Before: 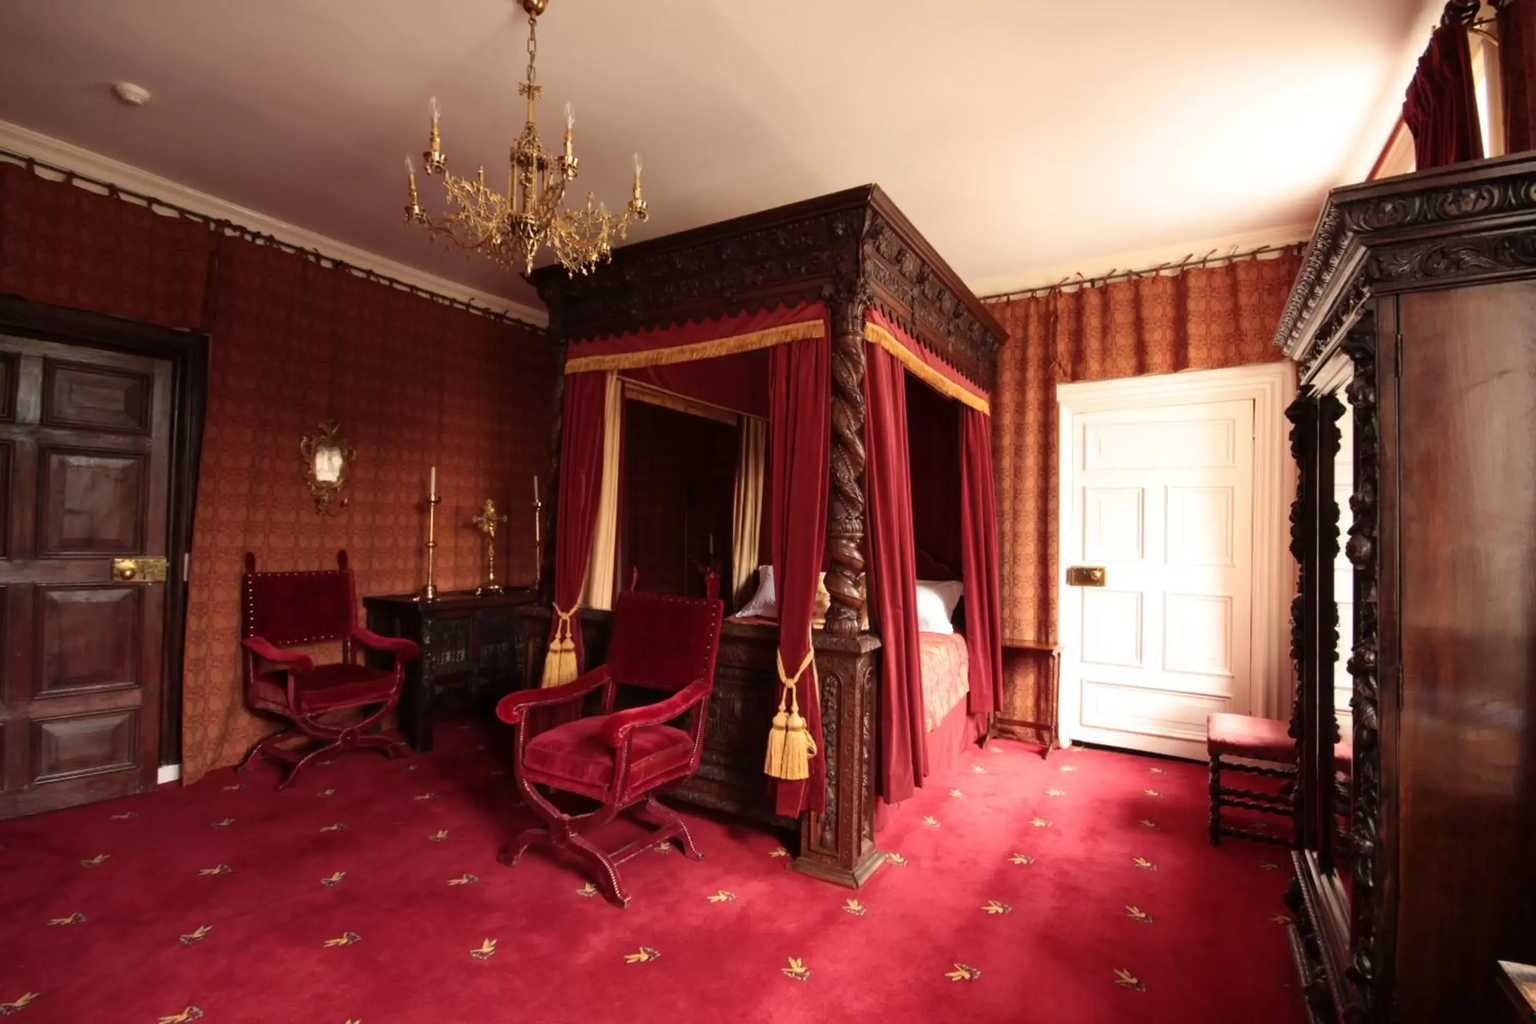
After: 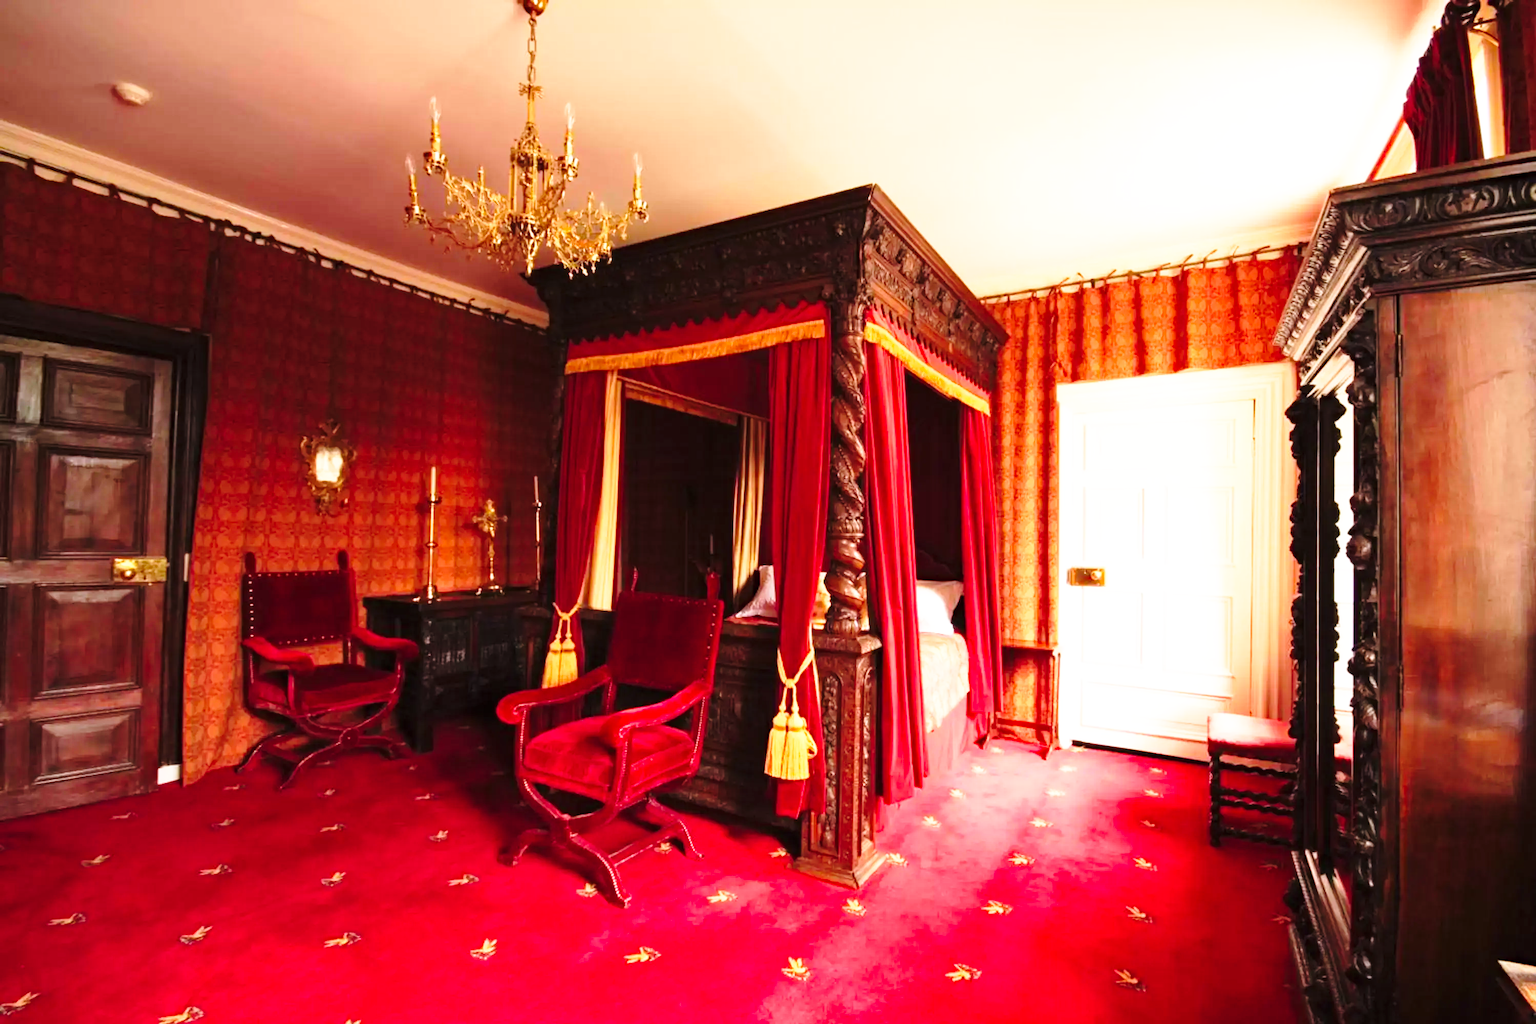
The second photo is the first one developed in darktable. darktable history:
haze removal: compatibility mode true, adaptive false
base curve: curves: ch0 [(0, 0) (0.026, 0.03) (0.109, 0.232) (0.351, 0.748) (0.669, 0.968) (1, 1)], preserve colors none
contrast brightness saturation: brightness 0.087, saturation 0.193
